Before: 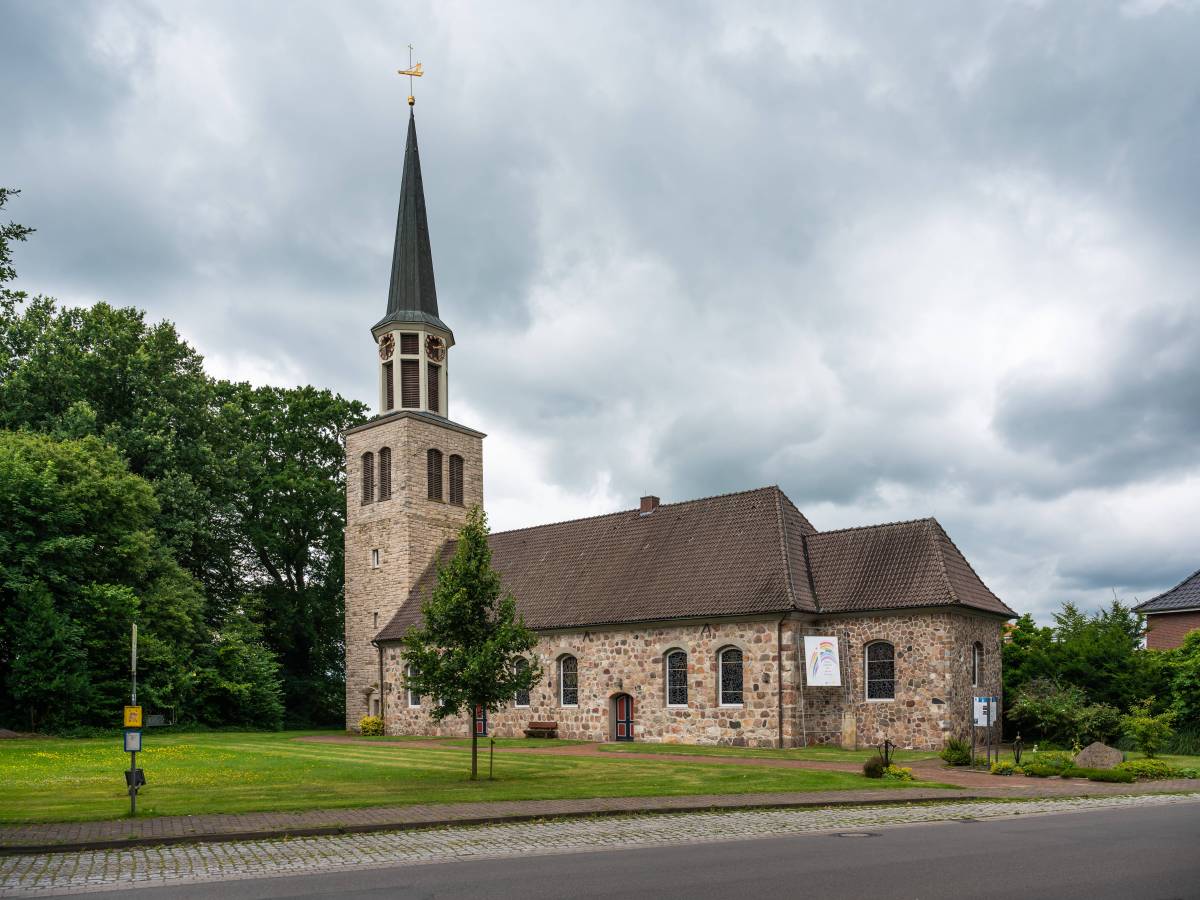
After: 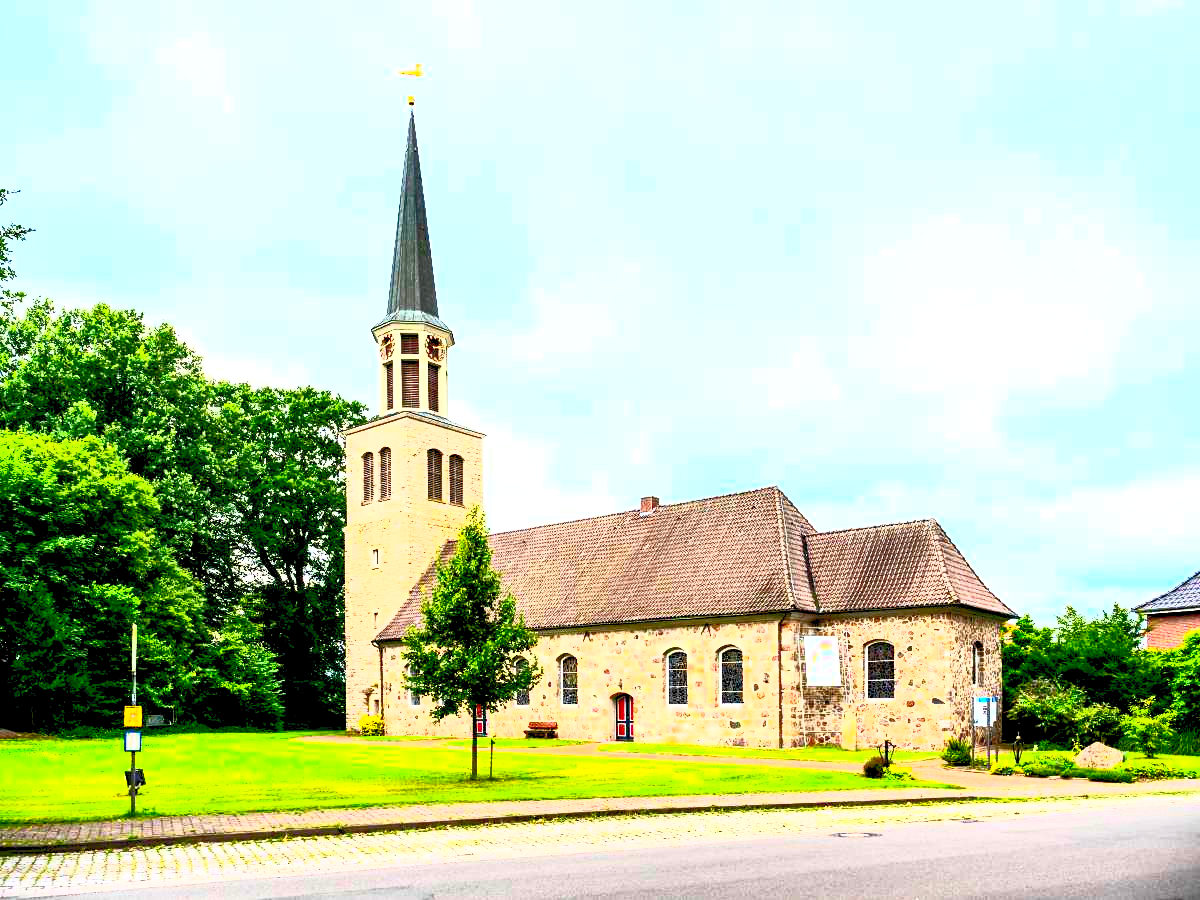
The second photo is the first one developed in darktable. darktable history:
exposure: black level correction 0.011, exposure 1.079 EV, compensate highlight preservation false
color balance rgb: shadows lift › luminance -9.319%, perceptual saturation grading › global saturation 0.027%
contrast brightness saturation: contrast 0.987, brightness 0.993, saturation 0.986
